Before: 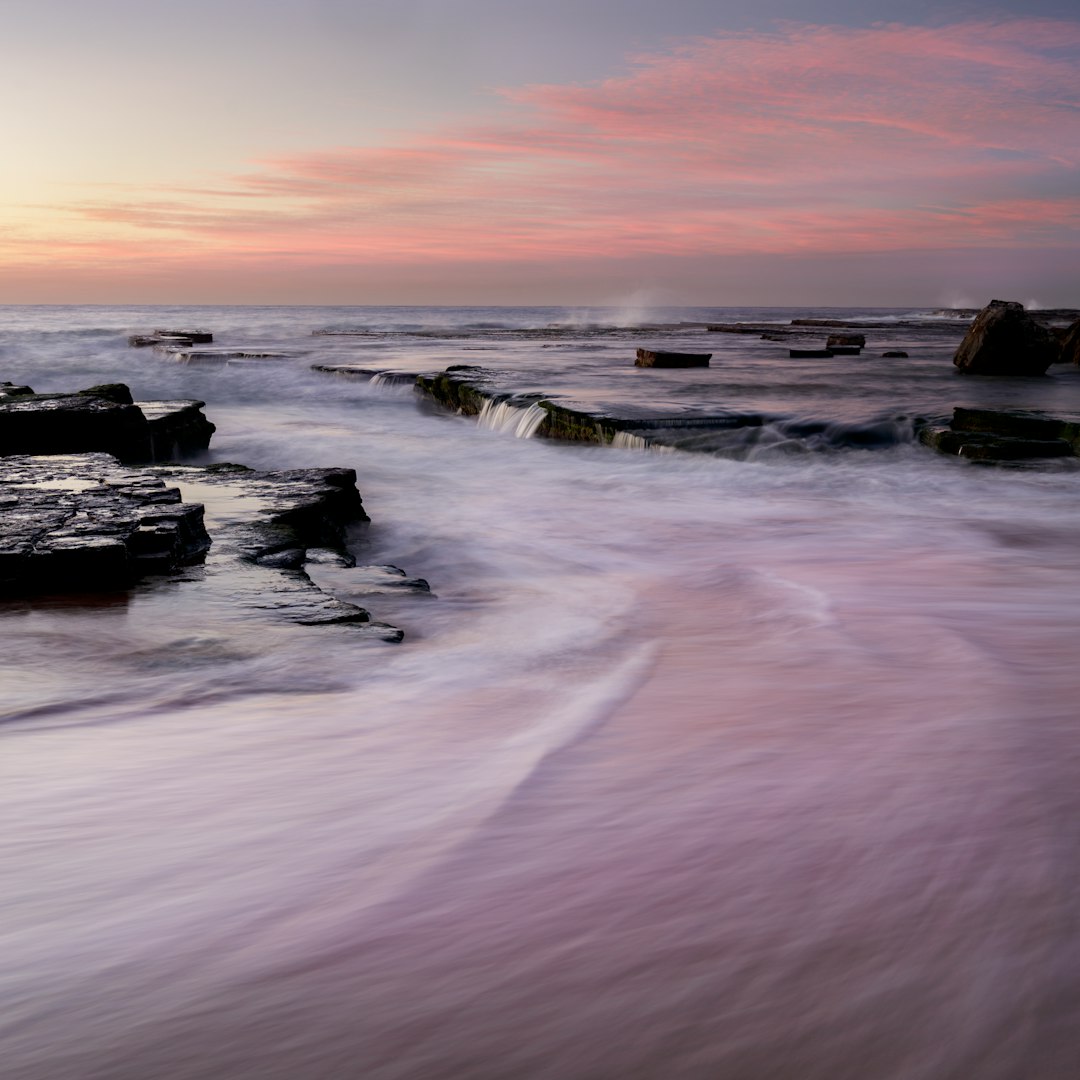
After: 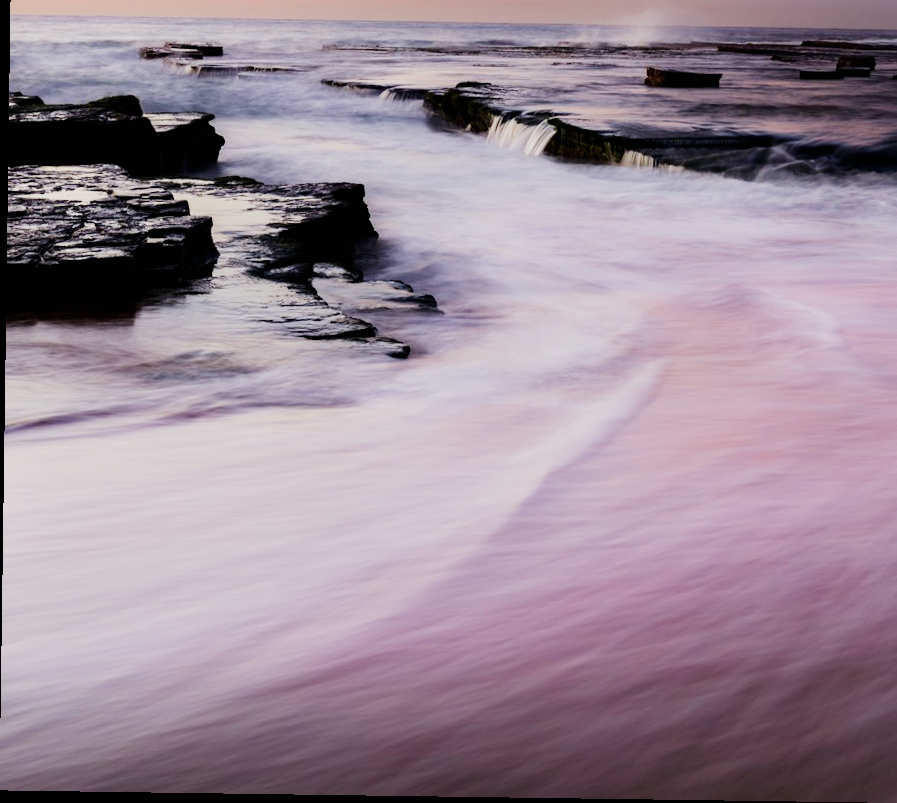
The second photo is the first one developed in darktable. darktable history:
rotate and perspective: rotation 0.8°, automatic cropping off
sigmoid: skew -0.2, preserve hue 0%, red attenuation 0.1, red rotation 0.035, green attenuation 0.1, green rotation -0.017, blue attenuation 0.15, blue rotation -0.052, base primaries Rec2020
crop: top 26.531%, right 17.959%
velvia: on, module defaults
tone equalizer: -8 EV 0.001 EV, -7 EV -0.002 EV, -6 EV 0.002 EV, -5 EV -0.03 EV, -4 EV -0.116 EV, -3 EV -0.169 EV, -2 EV 0.24 EV, -1 EV 0.702 EV, +0 EV 0.493 EV
